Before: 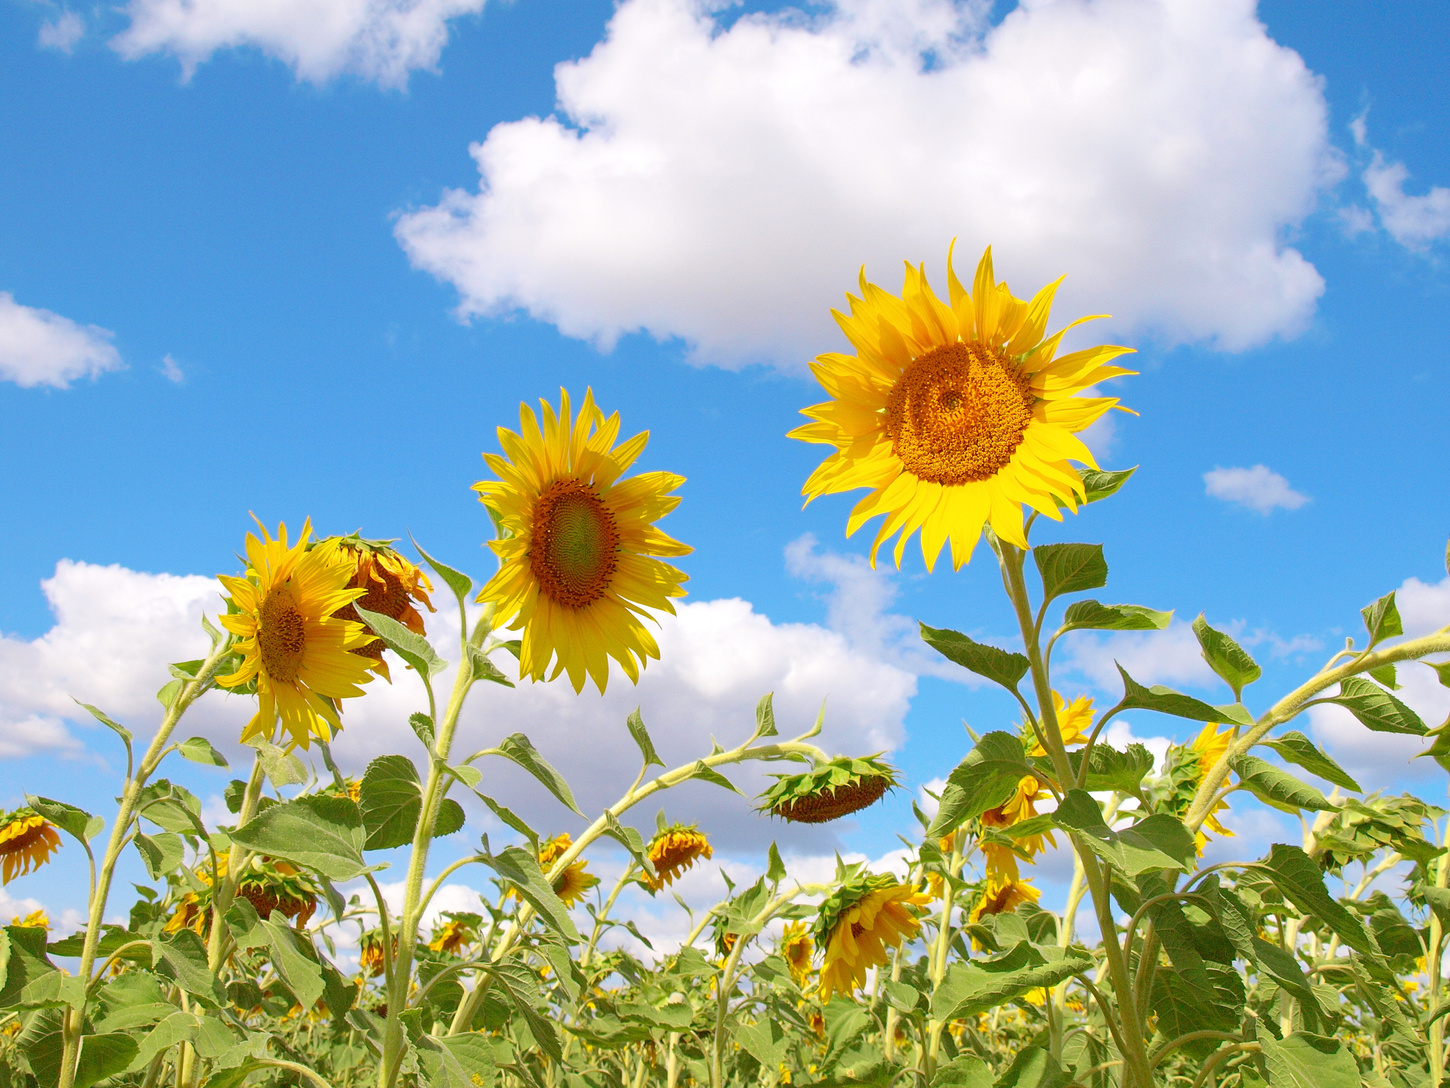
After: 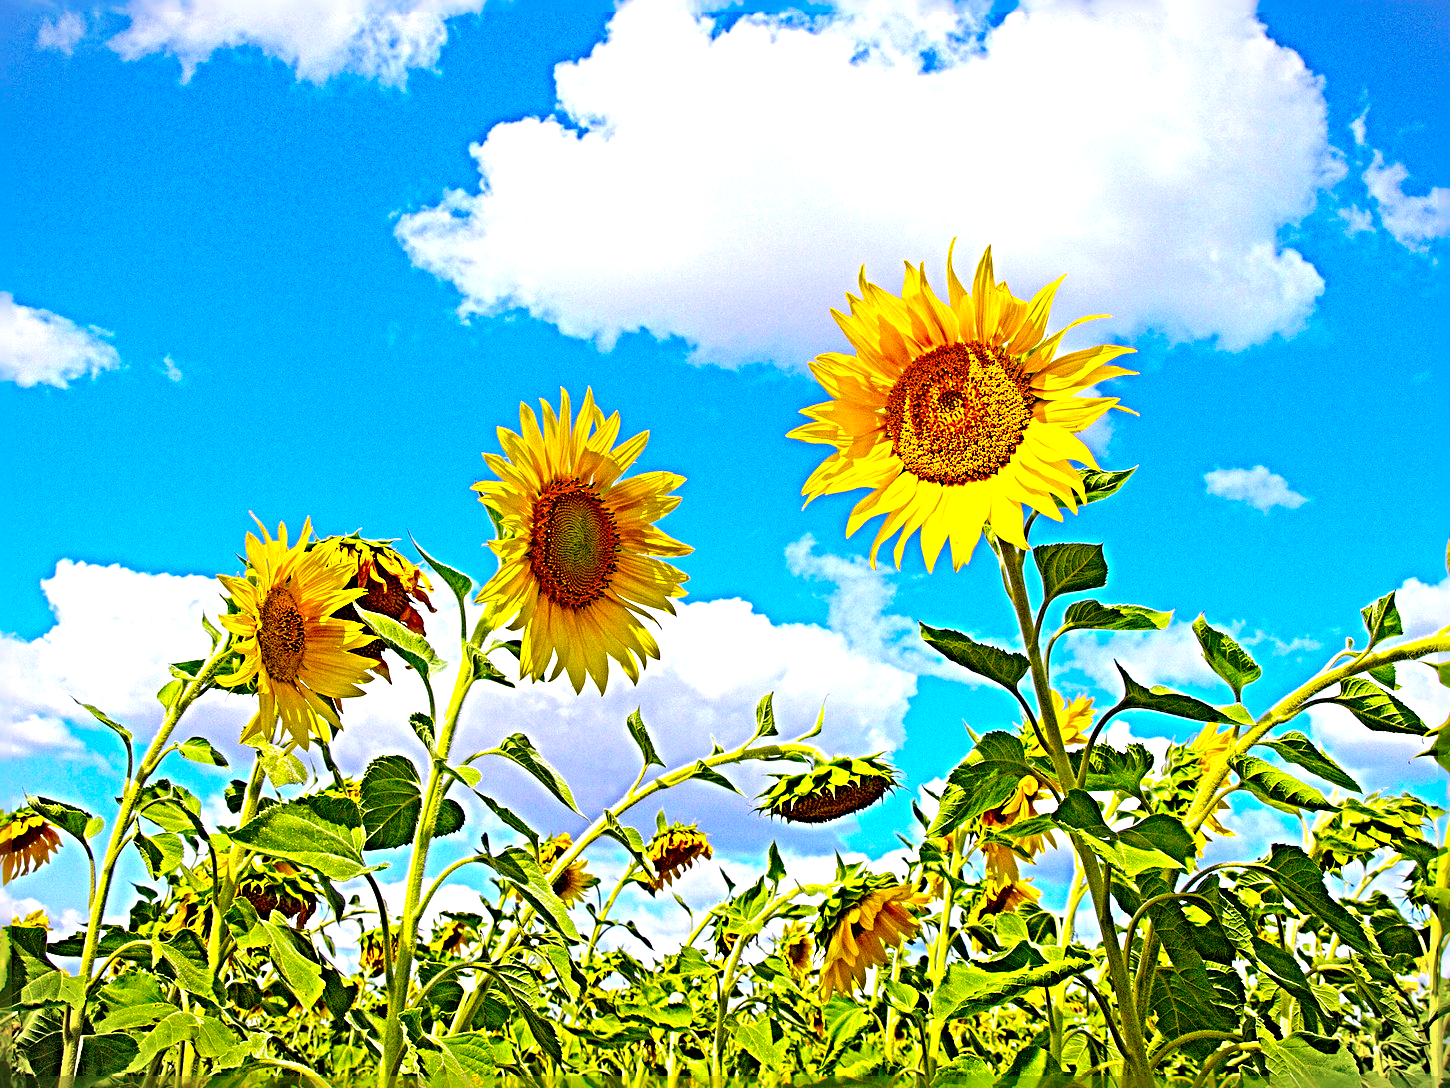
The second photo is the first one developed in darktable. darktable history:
exposure: compensate highlight preservation false
white balance: red 0.967, blue 1.119, emerald 0.756
sharpen: radius 6.3, amount 1.8, threshold 0
tone equalizer: -8 EV -0.75 EV, -7 EV -0.7 EV, -6 EV -0.6 EV, -5 EV -0.4 EV, -3 EV 0.4 EV, -2 EV 0.6 EV, -1 EV 0.7 EV, +0 EV 0.75 EV, edges refinement/feathering 500, mask exposure compensation -1.57 EV, preserve details no
local contrast: highlights 100%, shadows 100%, detail 131%, midtone range 0.2
color balance rgb: linear chroma grading › shadows -8%, linear chroma grading › global chroma 10%, perceptual saturation grading › global saturation 2%, perceptual saturation grading › highlights -2%, perceptual saturation grading › mid-tones 4%, perceptual saturation grading › shadows 8%, perceptual brilliance grading › global brilliance 2%, perceptual brilliance grading › highlights -4%, global vibrance 16%, saturation formula JzAzBz (2021)
color balance: input saturation 134.34%, contrast -10.04%, contrast fulcrum 19.67%, output saturation 133.51%
vignetting: fall-off start 100%, fall-off radius 64.94%, automatic ratio true, unbound false
